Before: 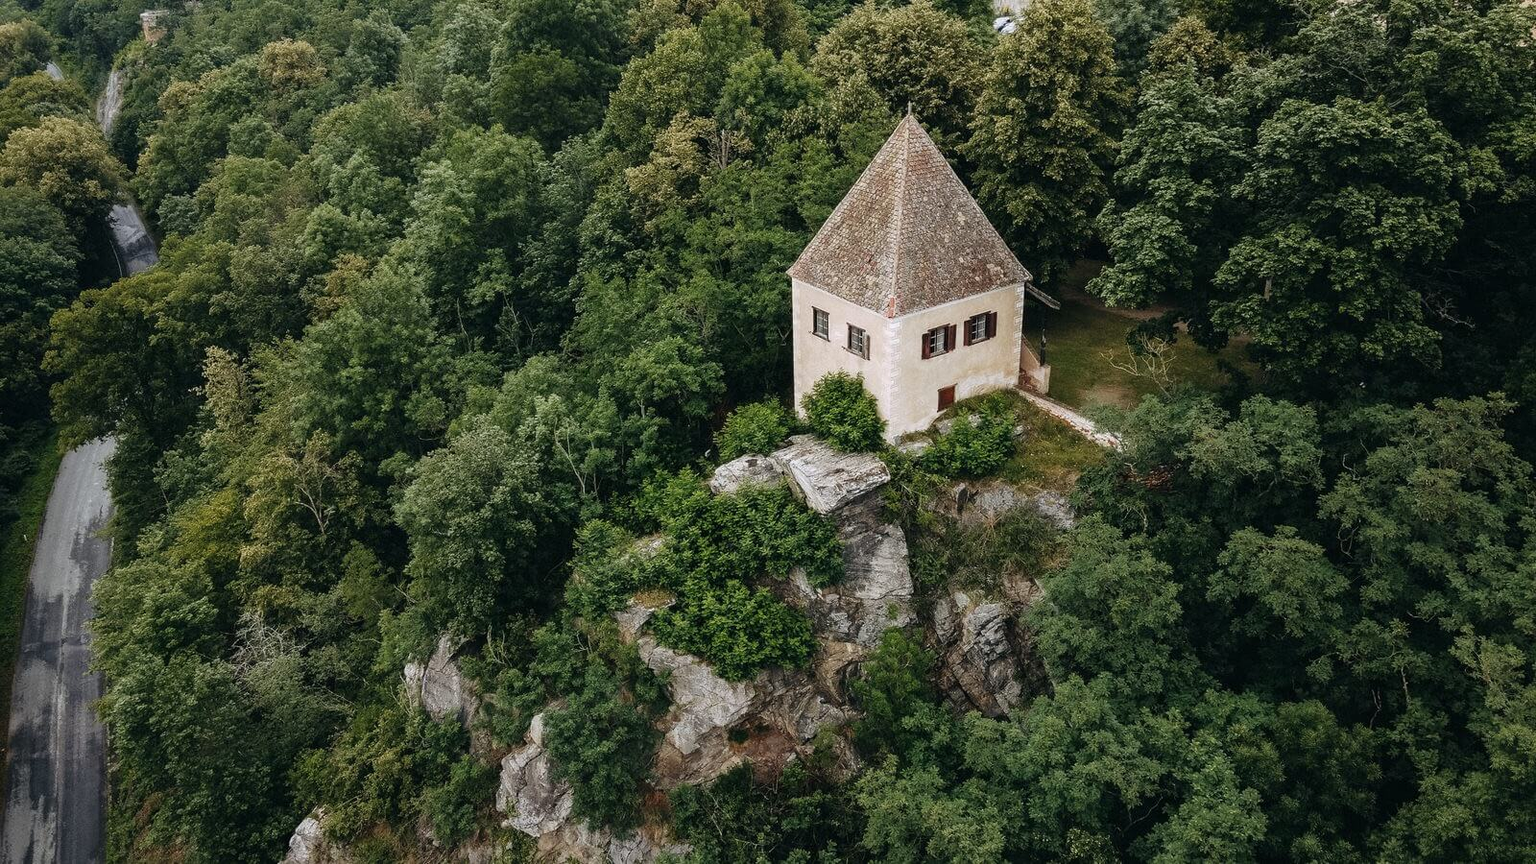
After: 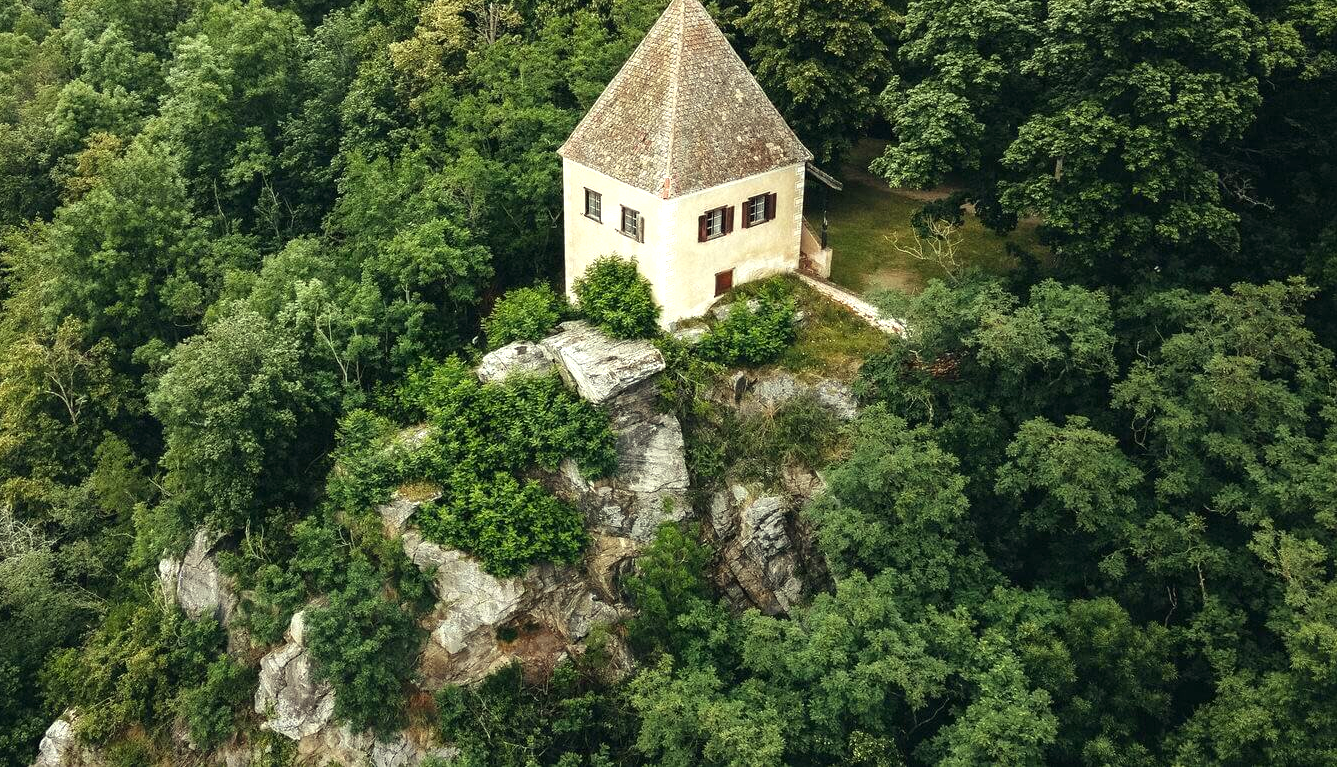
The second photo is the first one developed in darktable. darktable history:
crop: left 16.384%, top 14.738%
color correction: highlights a* -5.72, highlights b* 11.23
exposure: exposure 0.801 EV, compensate highlight preservation false
